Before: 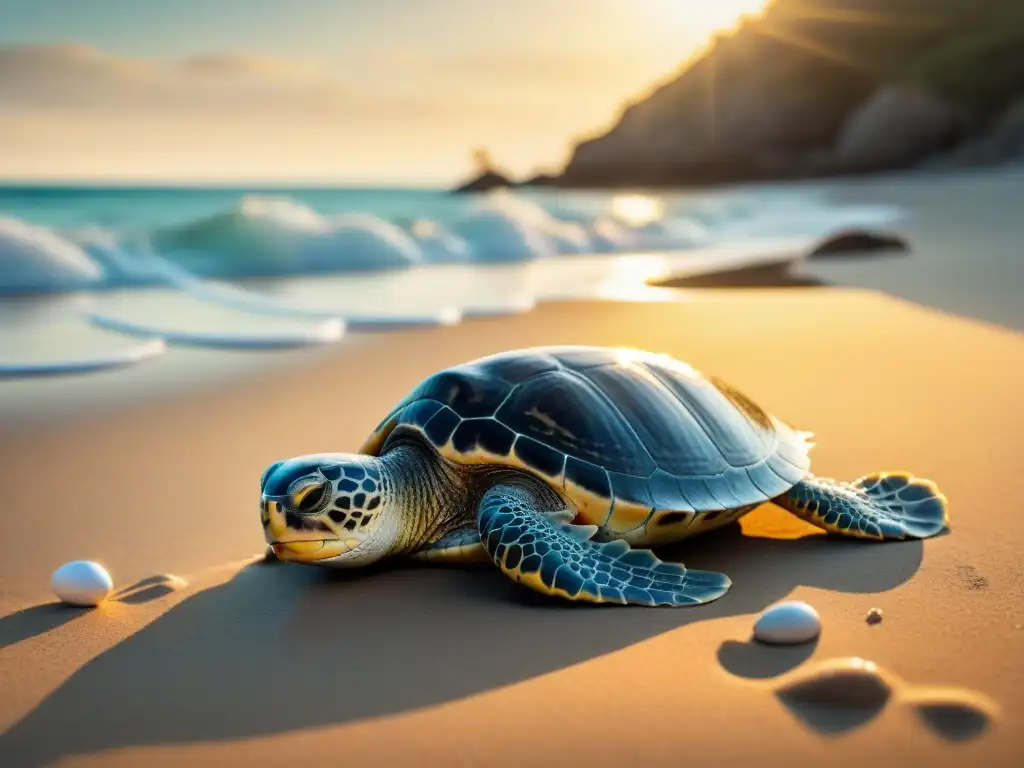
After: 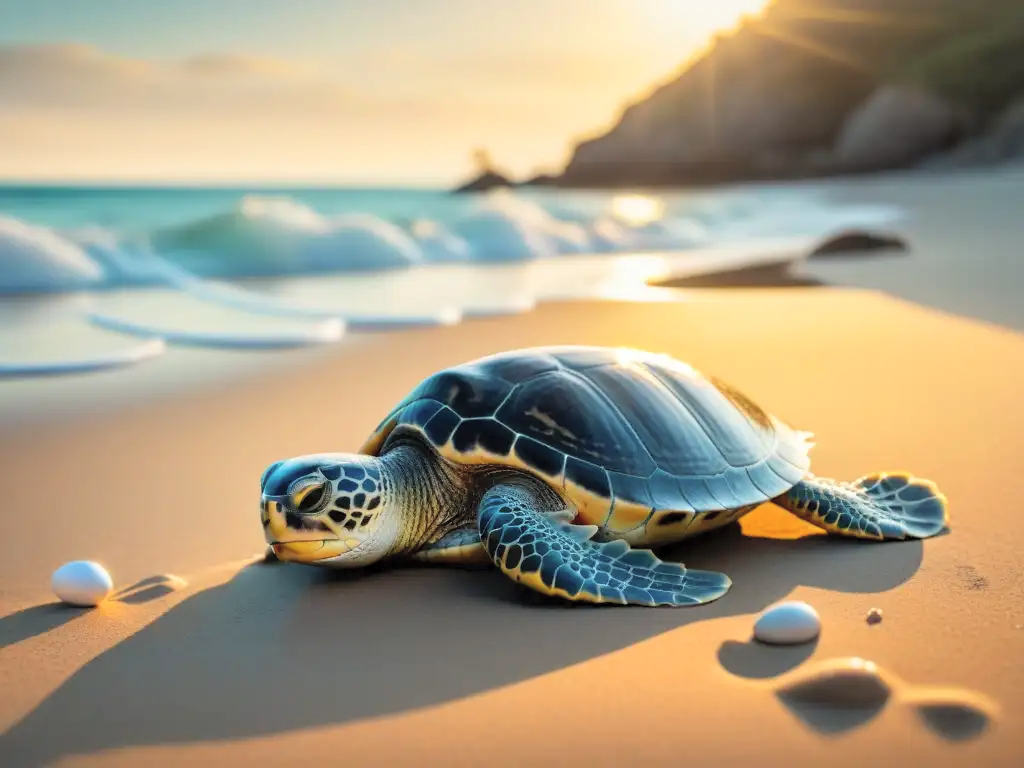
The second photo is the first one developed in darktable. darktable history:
contrast brightness saturation: brightness 0.144
